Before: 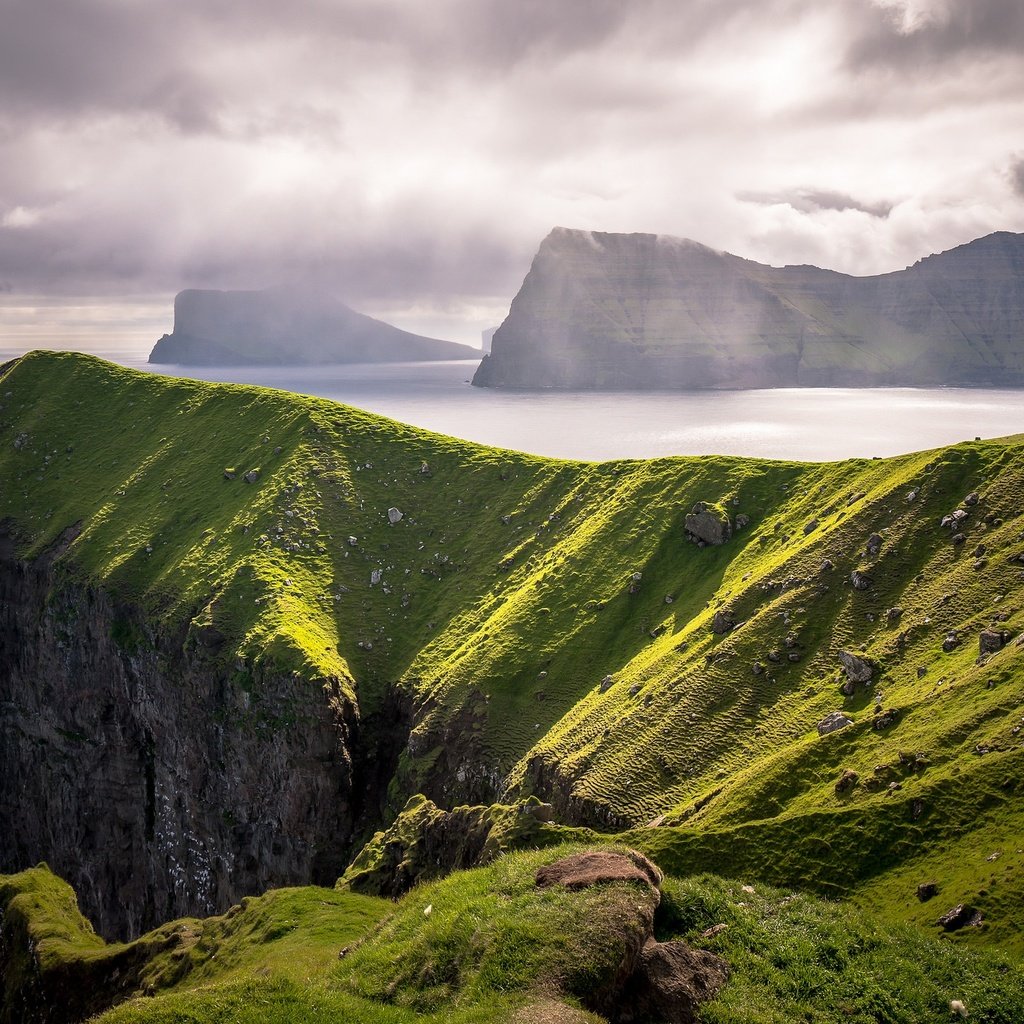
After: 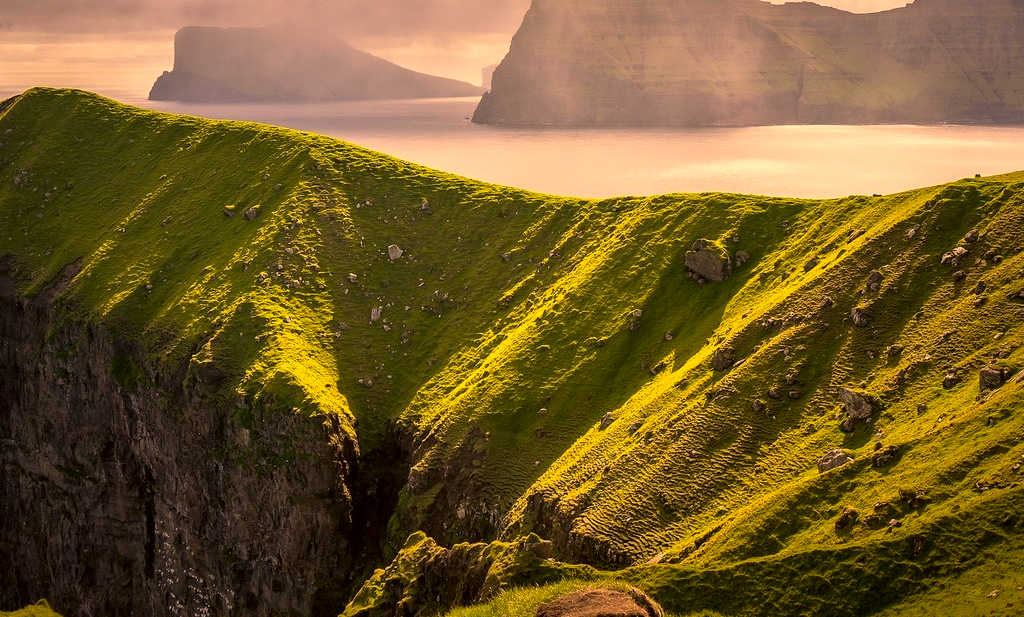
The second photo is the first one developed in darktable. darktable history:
color correction: highlights a* 18.7, highlights b* 35.45, shadows a* 1.51, shadows b* 5.98, saturation 1.02
exposure: black level correction 0.001, compensate highlight preservation false
crop and rotate: top 25.694%, bottom 14.01%
